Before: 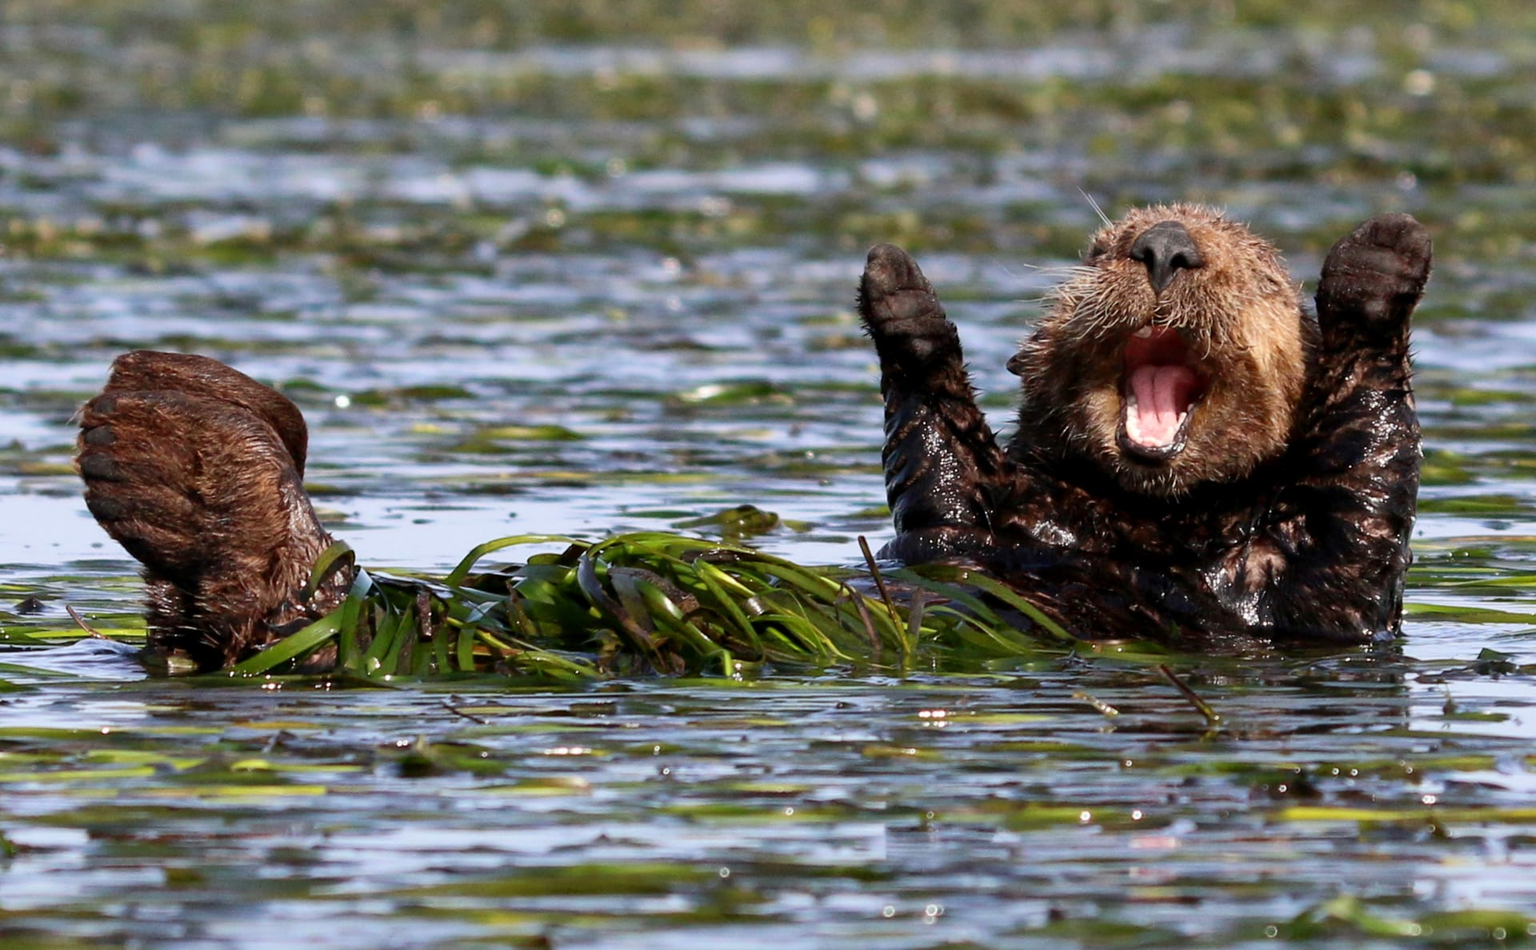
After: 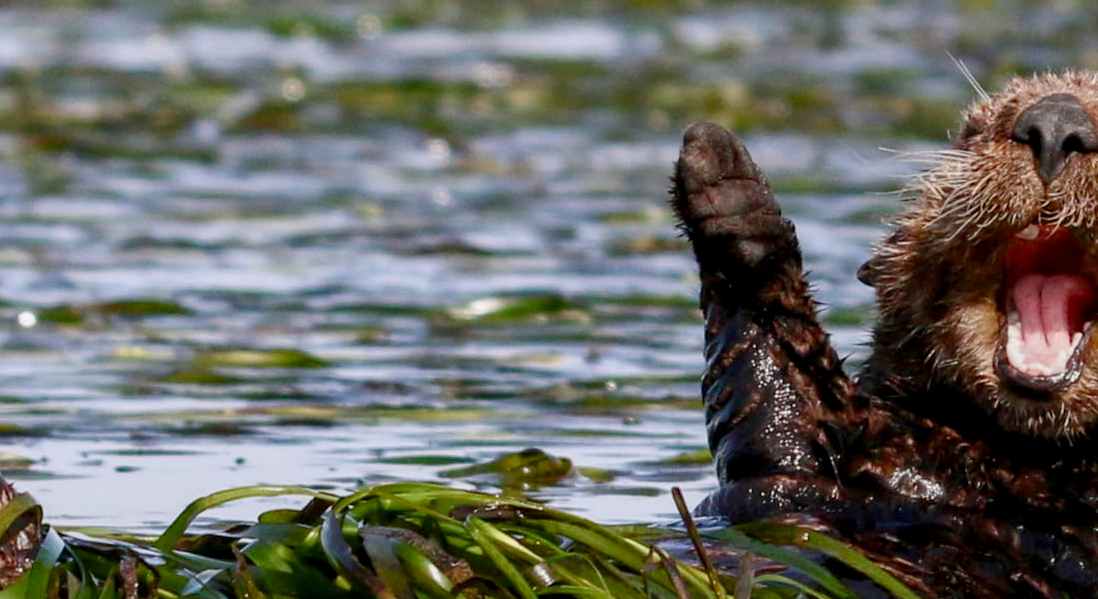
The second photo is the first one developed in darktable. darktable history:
color balance rgb: shadows lift › chroma 1%, shadows lift › hue 113°, highlights gain › chroma 0.2%, highlights gain › hue 333°, perceptual saturation grading › global saturation 20%, perceptual saturation grading › highlights -50%, perceptual saturation grading › shadows 25%, contrast -10%
local contrast: on, module defaults
crop: left 20.932%, top 15.471%, right 21.848%, bottom 34.081%
